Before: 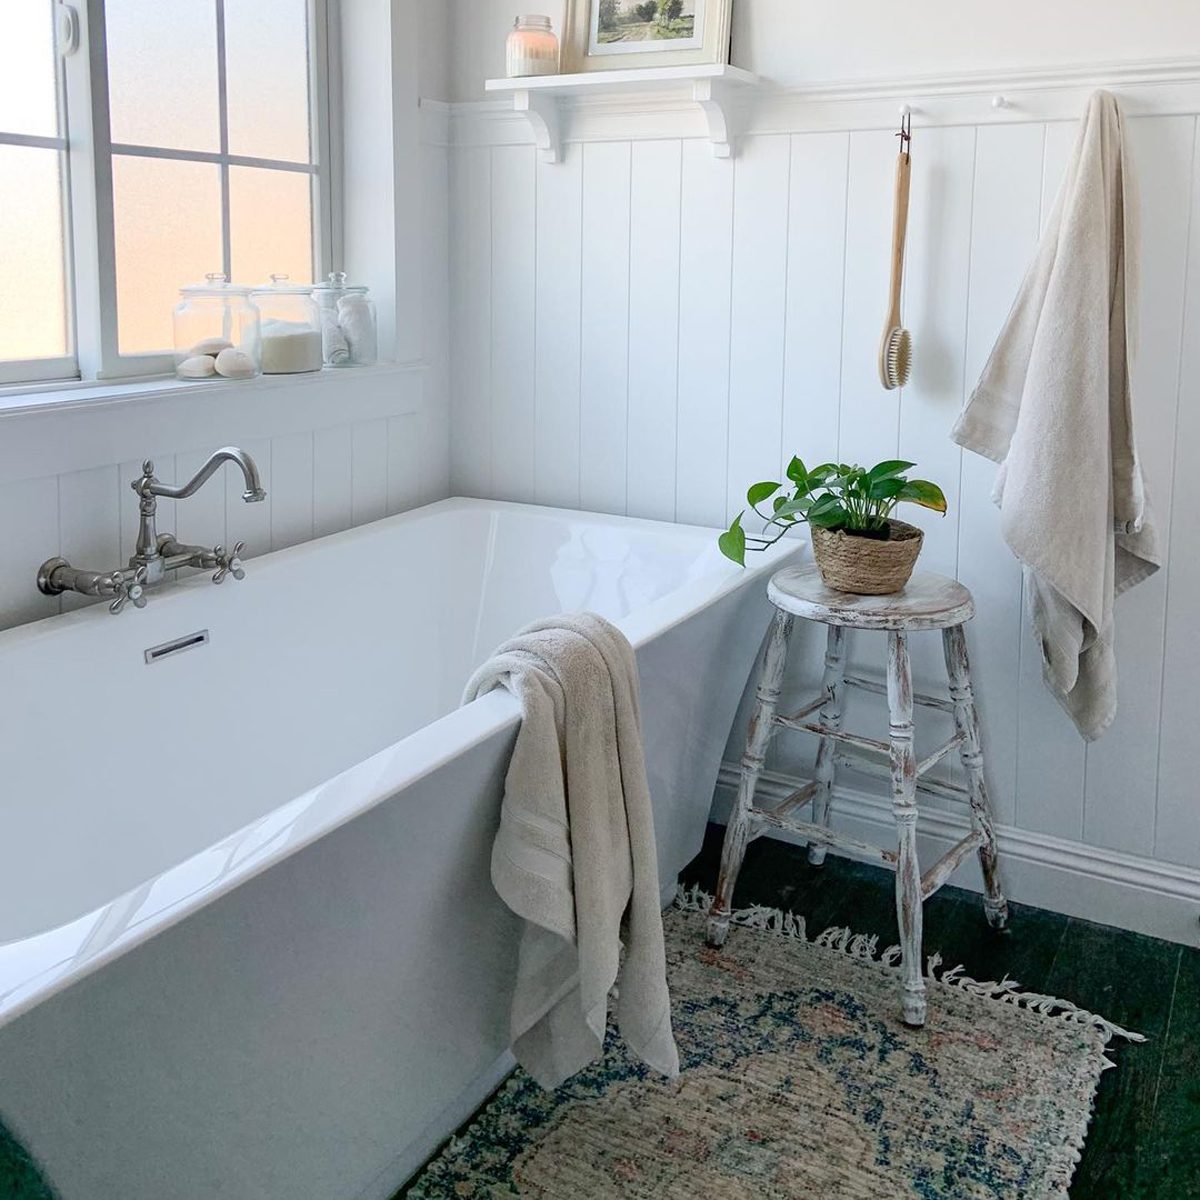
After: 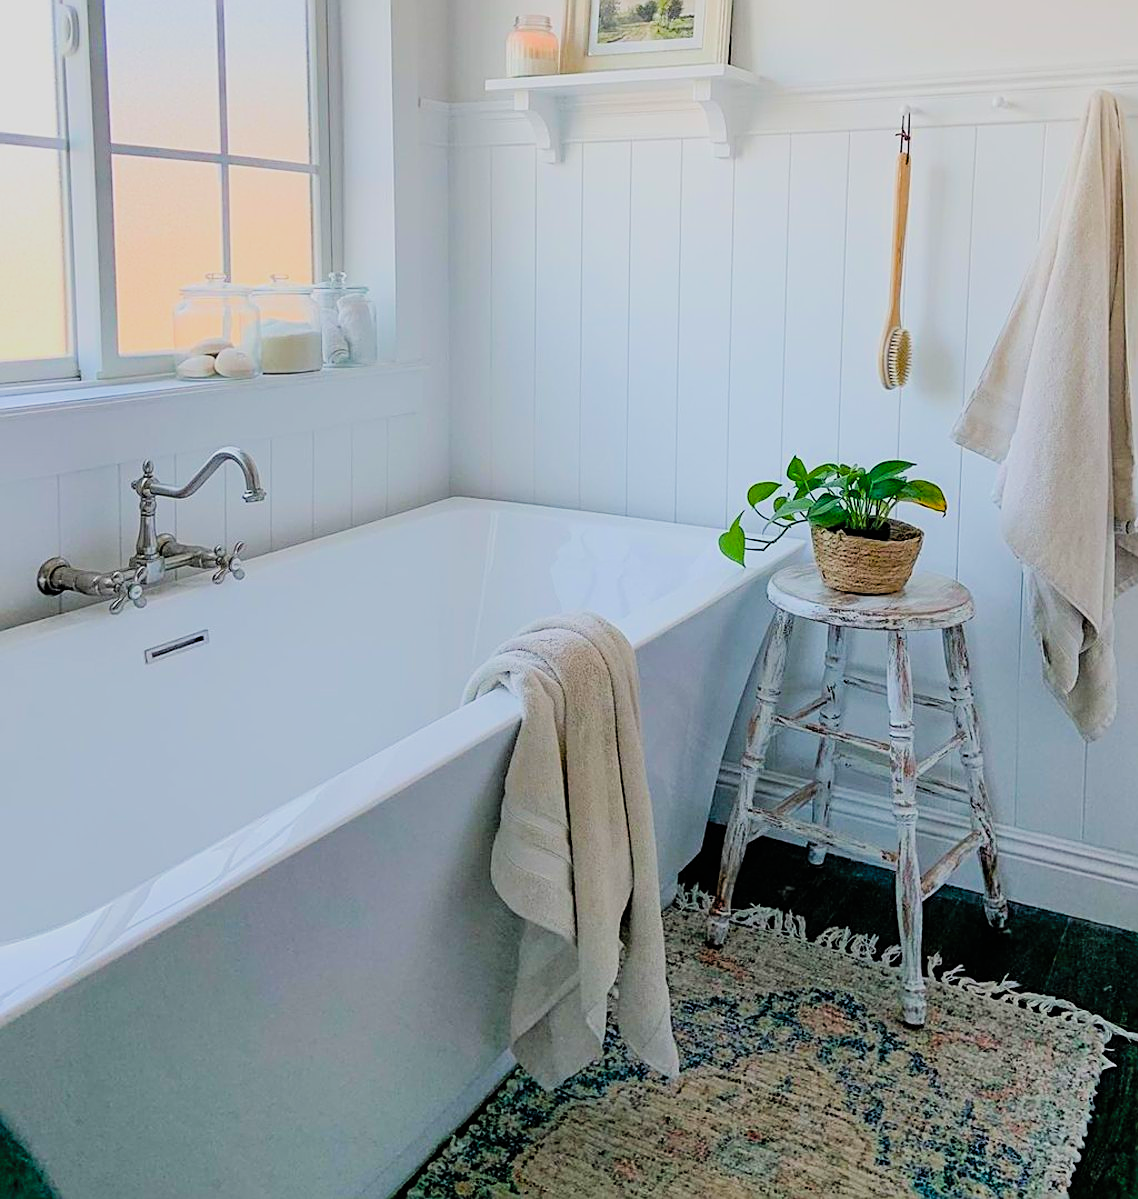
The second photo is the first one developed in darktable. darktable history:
contrast brightness saturation: brightness 0.091, saturation 0.194
sharpen: on, module defaults
crop and rotate: left 0%, right 5.101%
color balance rgb: shadows lift › hue 84.64°, linear chroma grading › global chroma 9.711%, perceptual saturation grading › global saturation 33.949%, global vibrance 9.496%
filmic rgb: black relative exposure -7.65 EV, white relative exposure 4.56 EV, hardness 3.61
